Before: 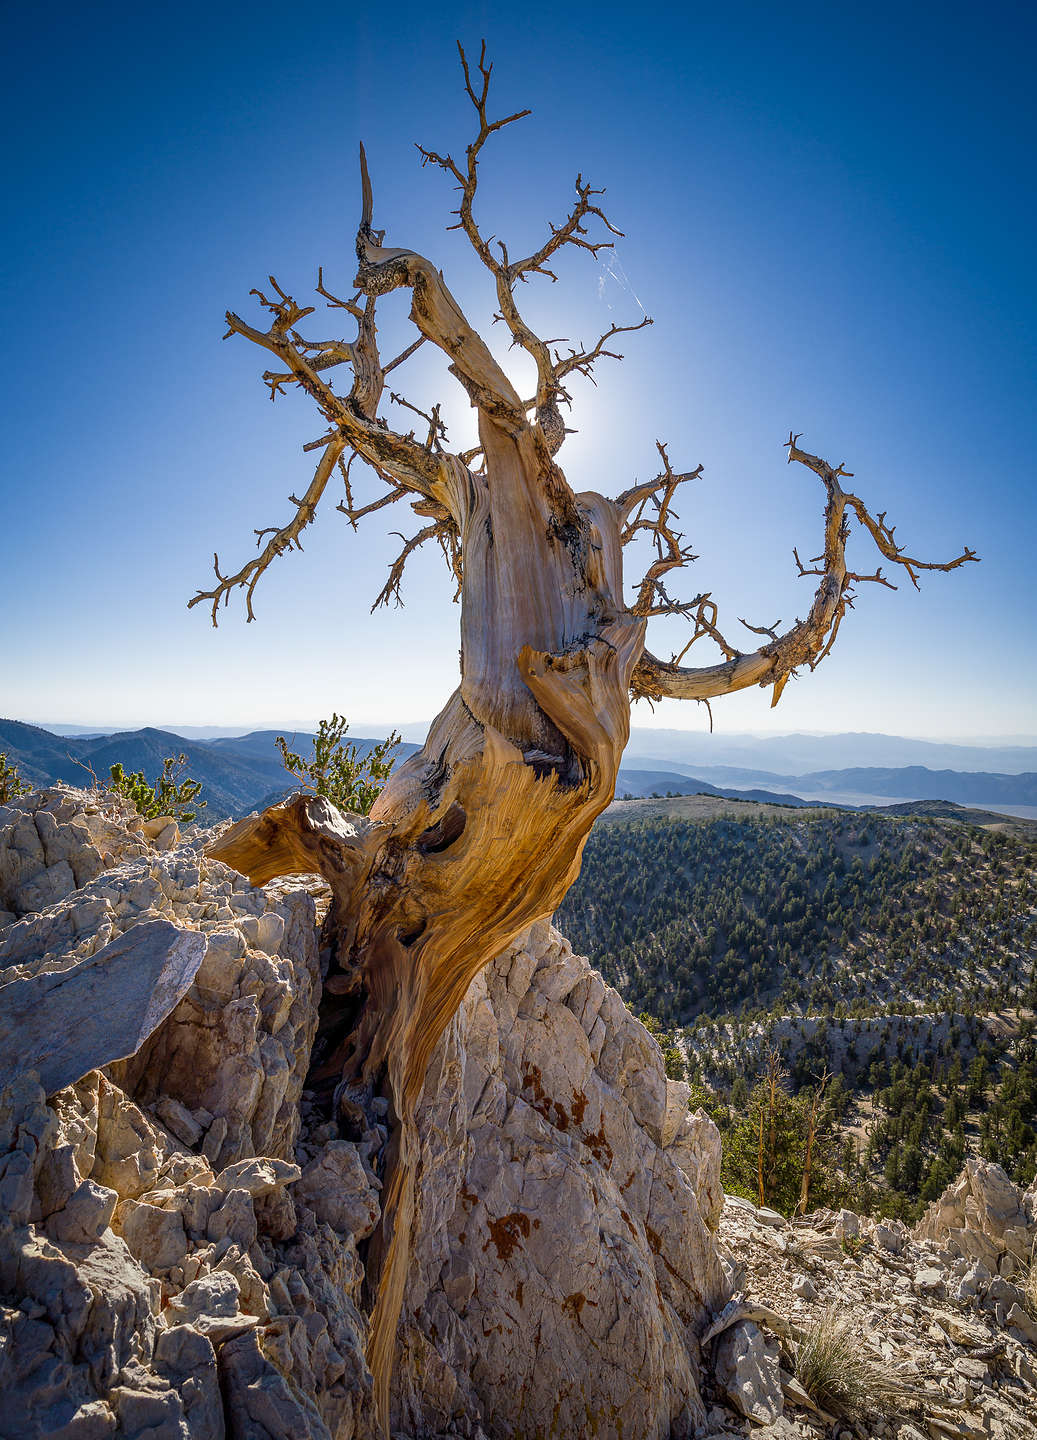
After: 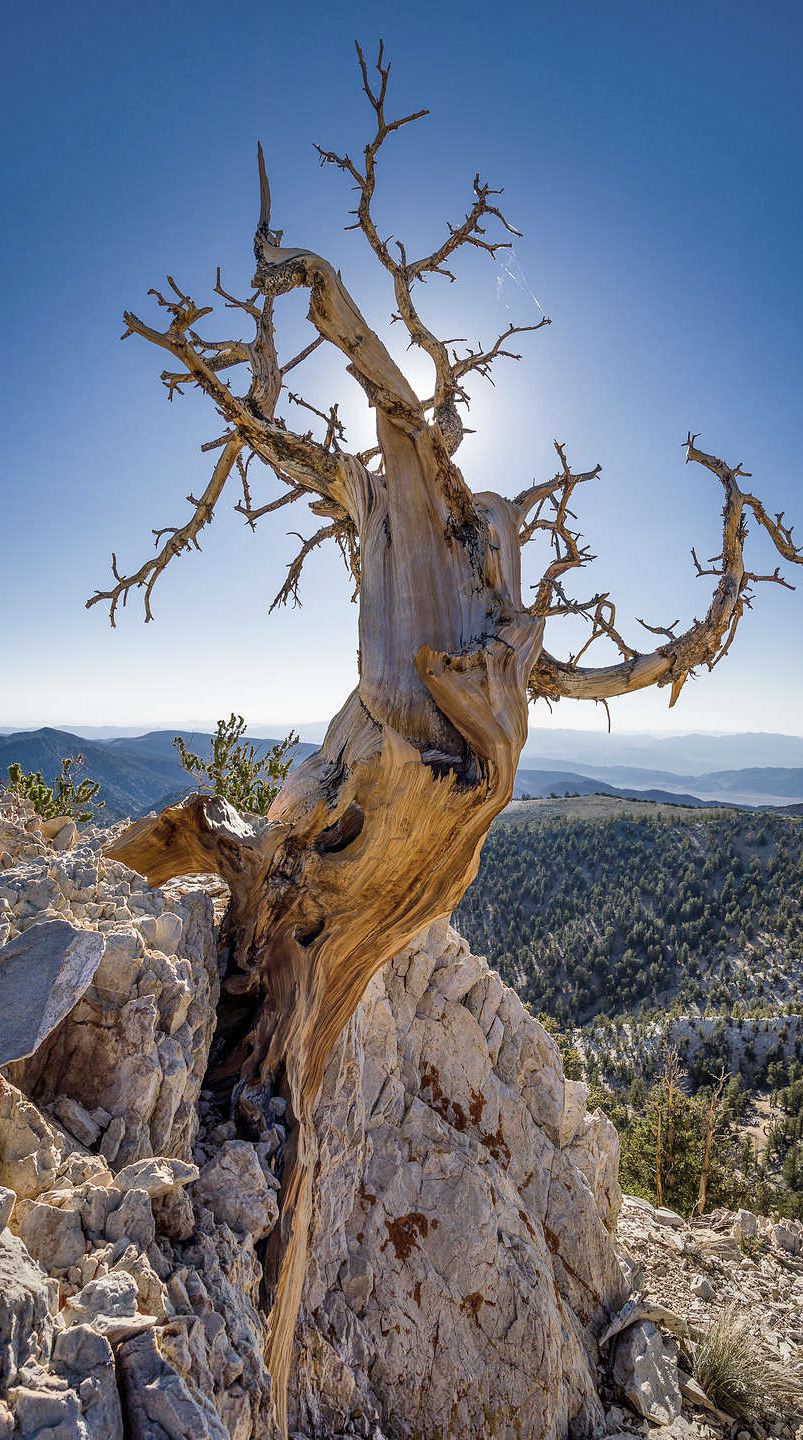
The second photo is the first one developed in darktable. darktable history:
shadows and highlights: shadows 75, highlights -25, soften with gaussian
crop: left 9.88%, right 12.664%
contrast brightness saturation: saturation -0.17
